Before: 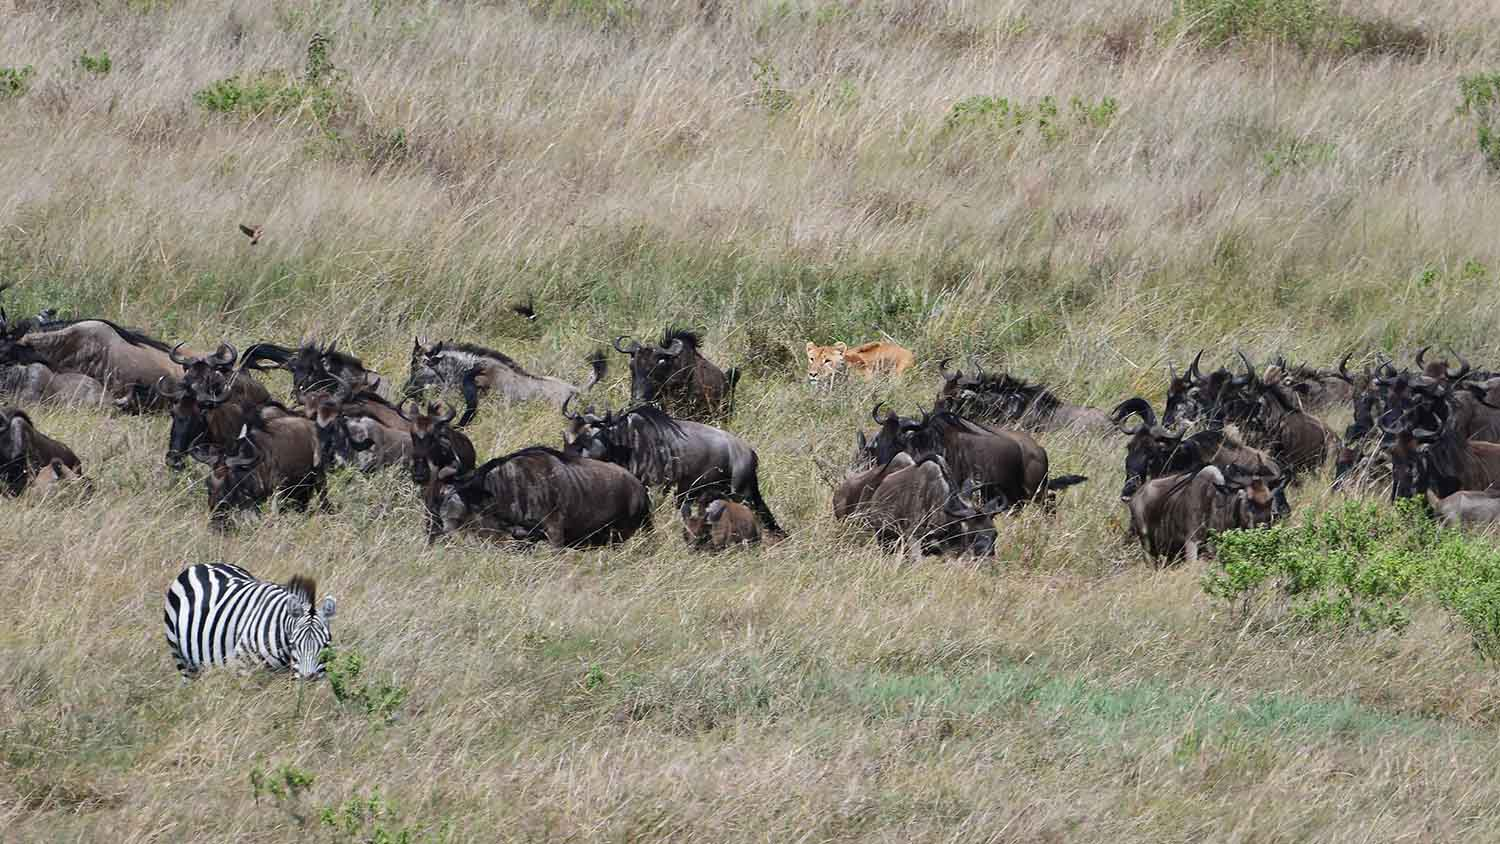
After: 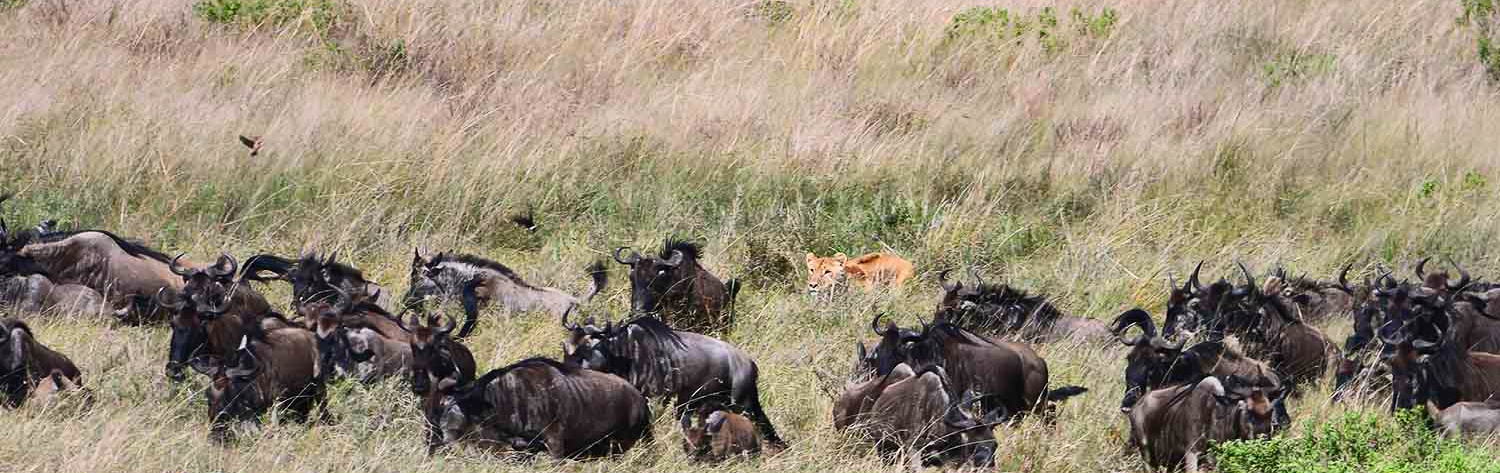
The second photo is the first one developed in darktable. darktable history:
crop and rotate: top 10.605%, bottom 33.274%
graduated density: density 0.38 EV, hardness 21%, rotation -6.11°, saturation 32%
contrast brightness saturation: contrast 0.23, brightness 0.1, saturation 0.29
